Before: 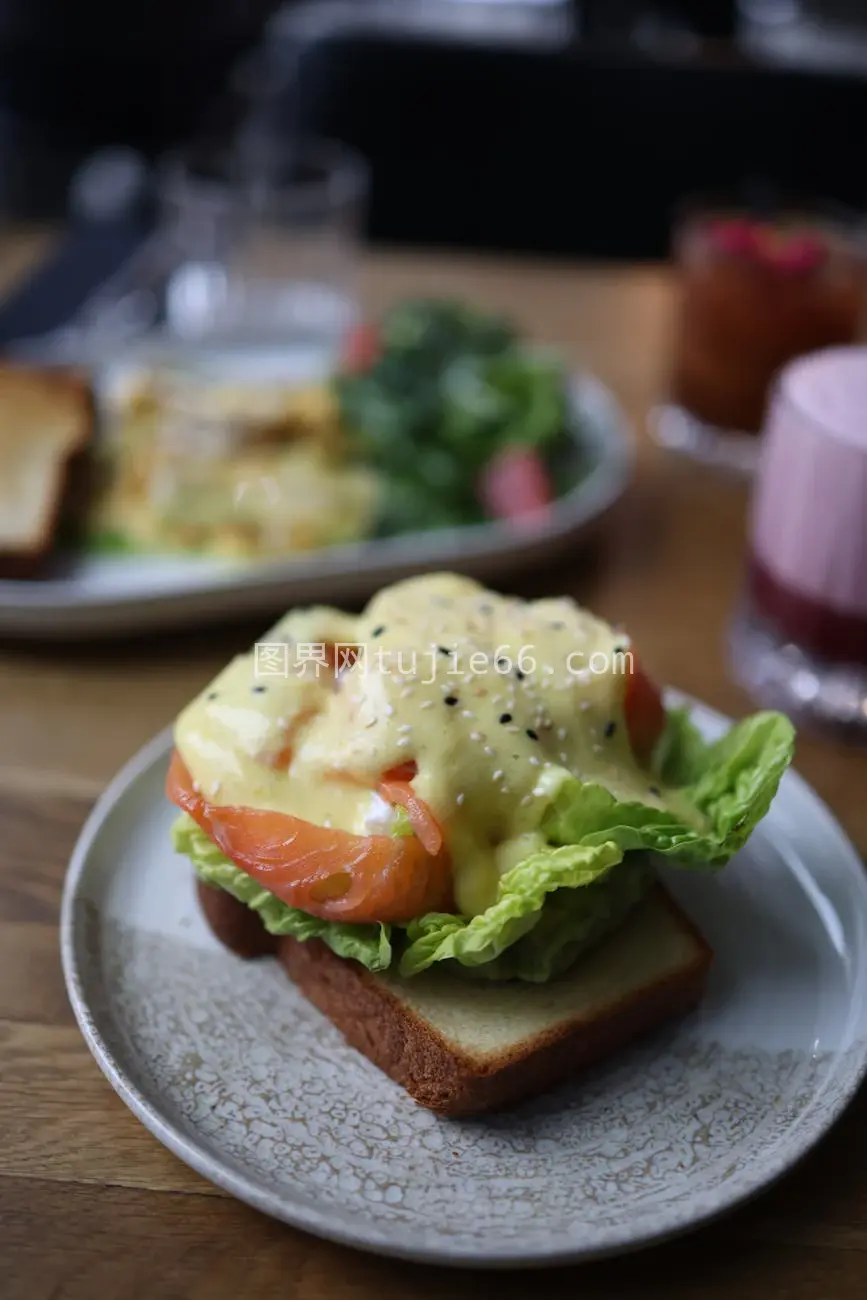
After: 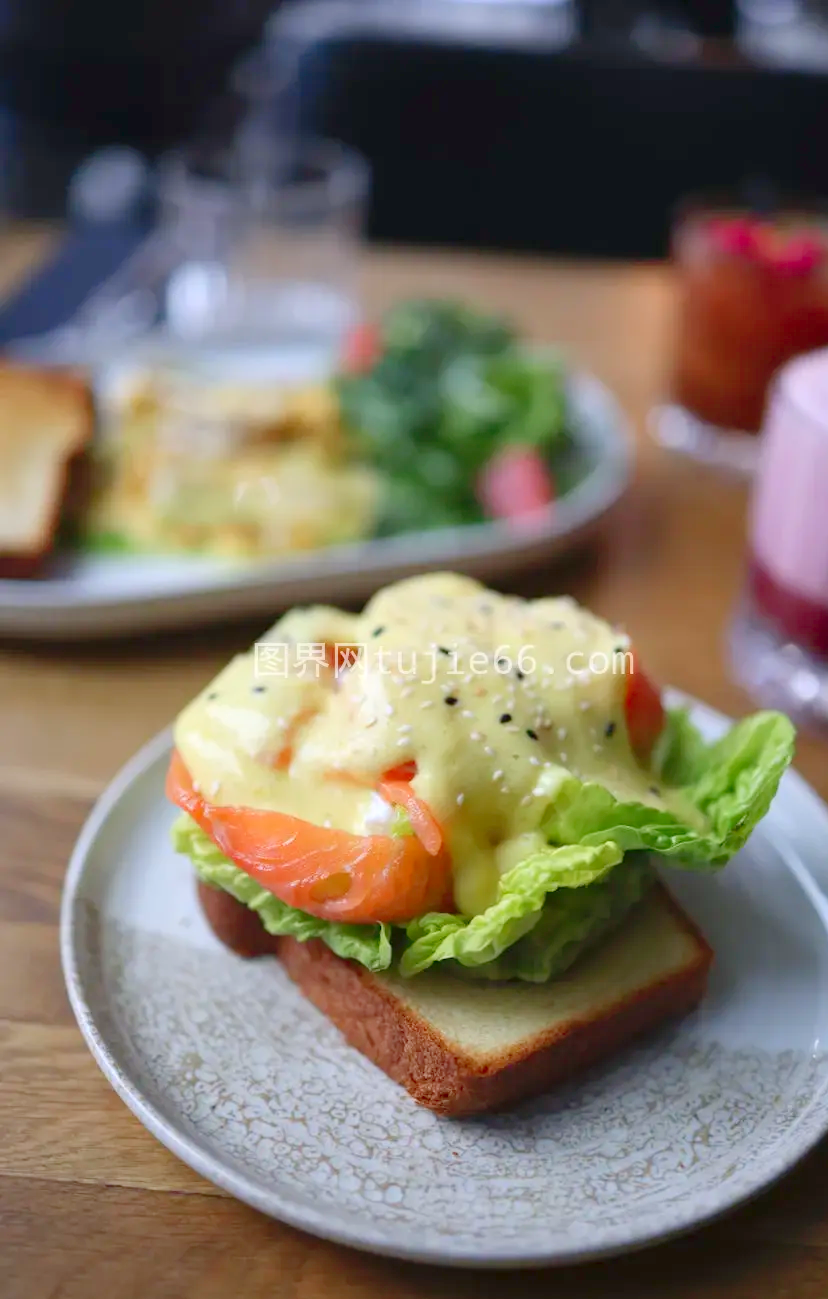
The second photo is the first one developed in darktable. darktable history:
levels: levels [0, 0.397, 0.955]
crop: right 4.458%, bottom 0.039%
